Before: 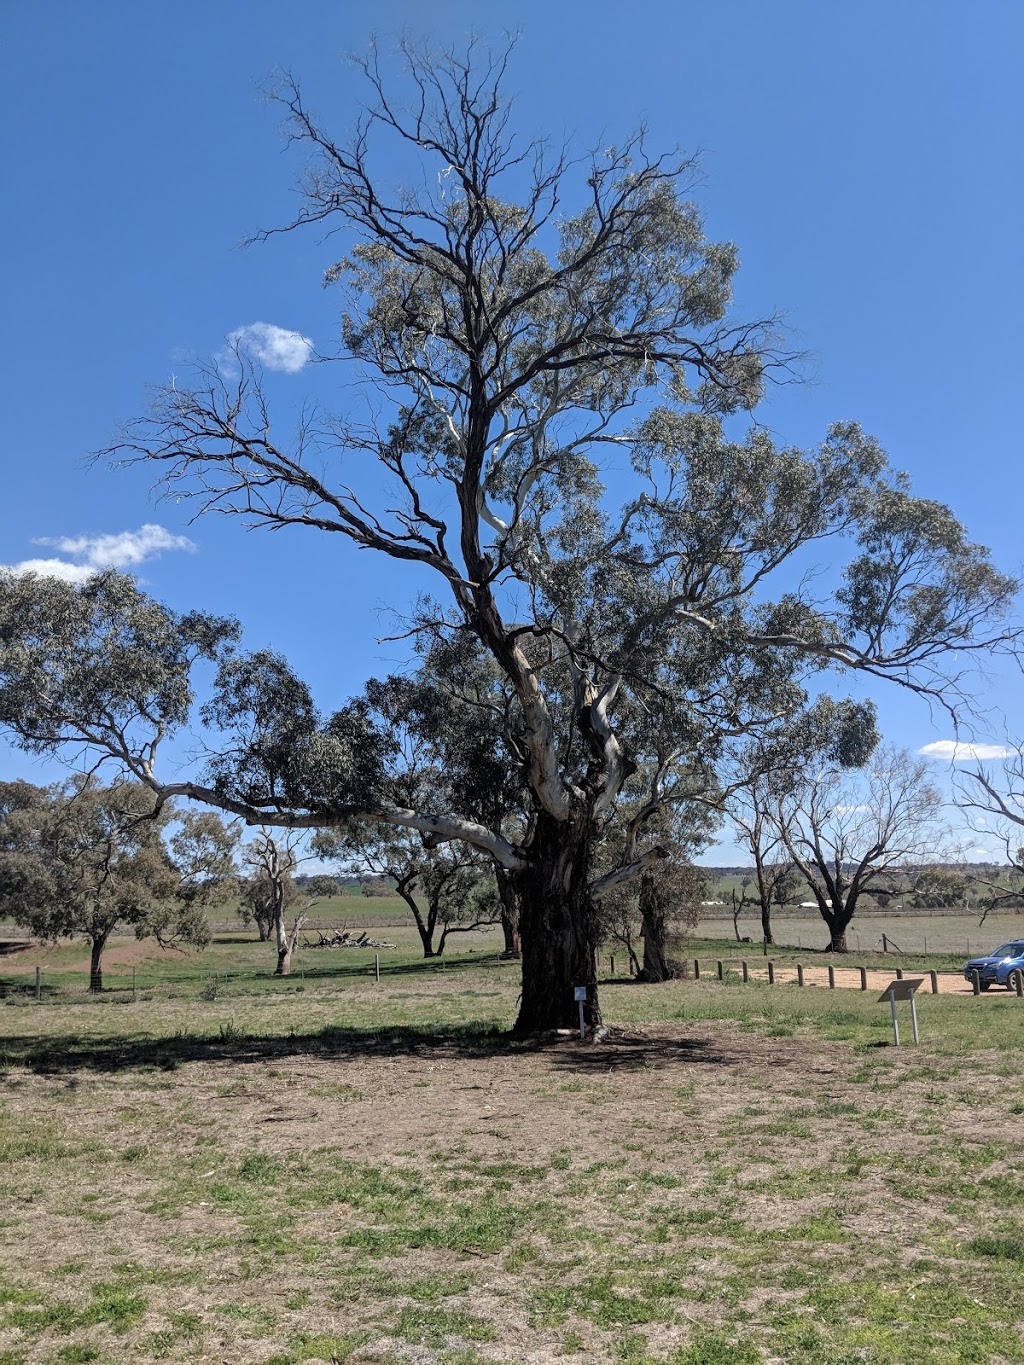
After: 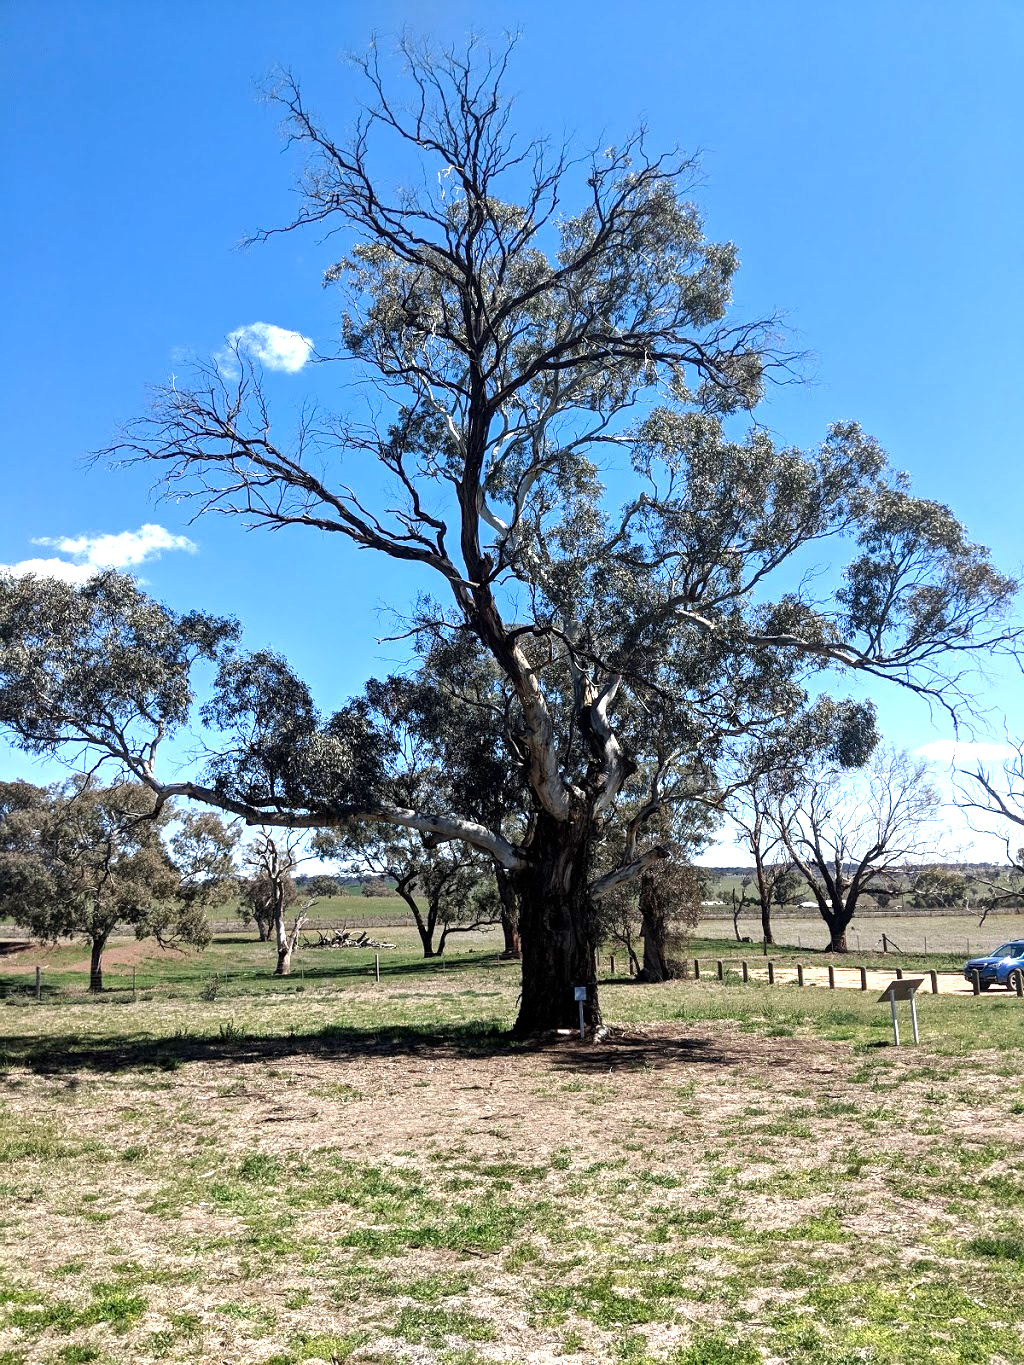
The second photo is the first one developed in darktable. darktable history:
exposure: exposure 1.058 EV, compensate highlight preservation false
contrast brightness saturation: brightness -0.215, saturation 0.077
